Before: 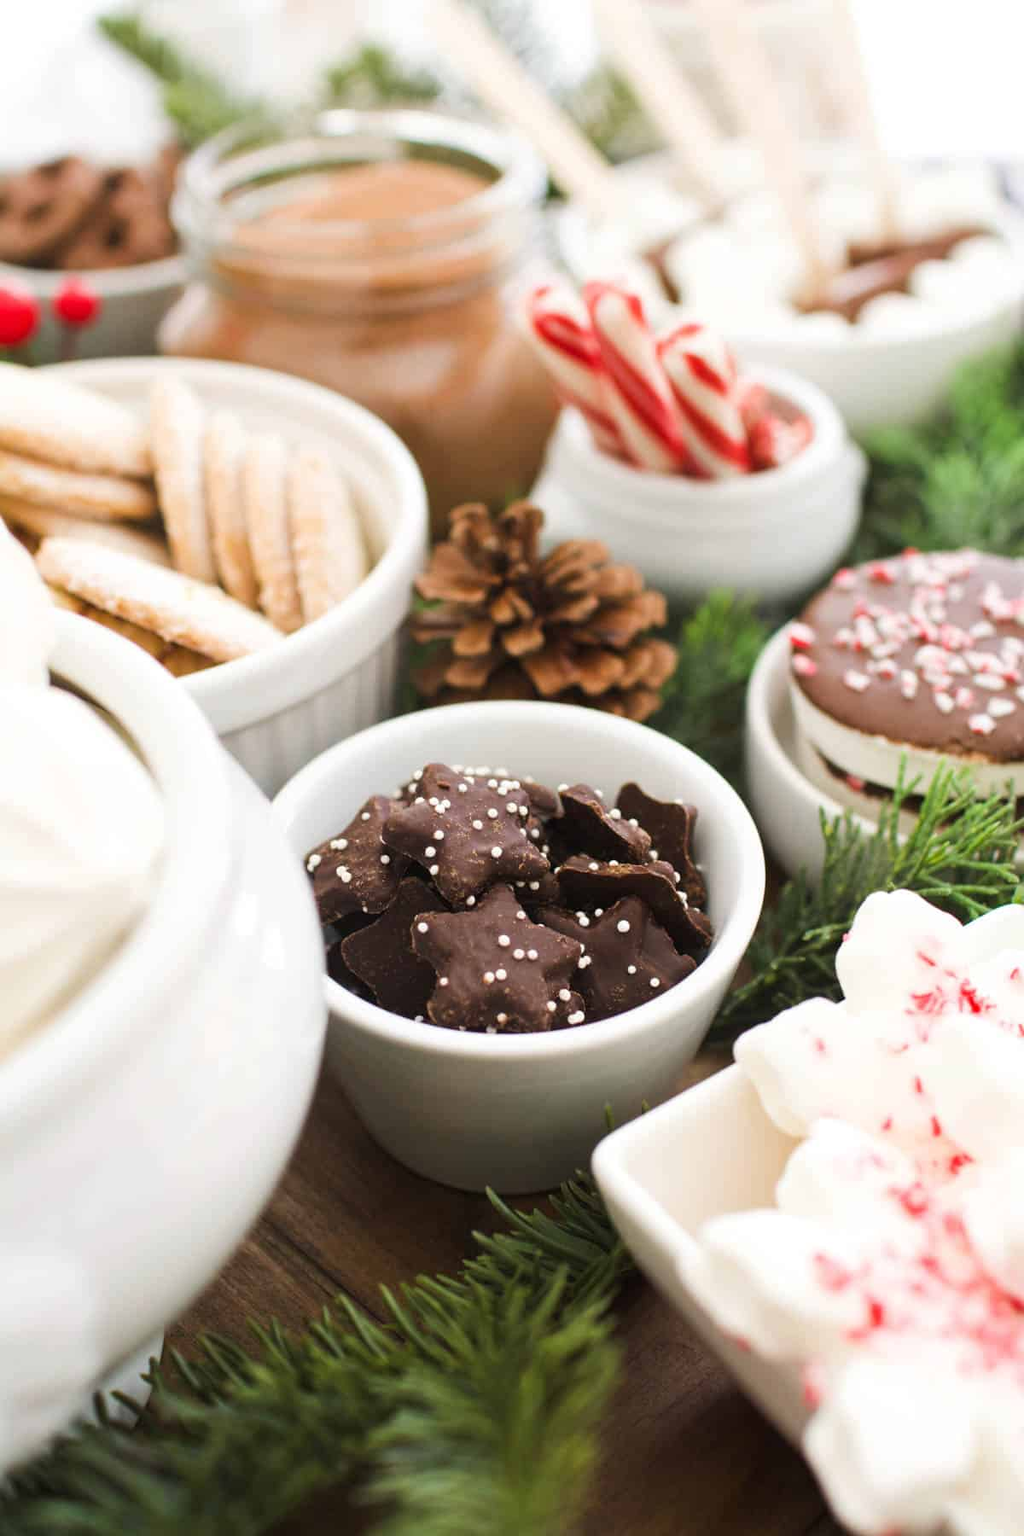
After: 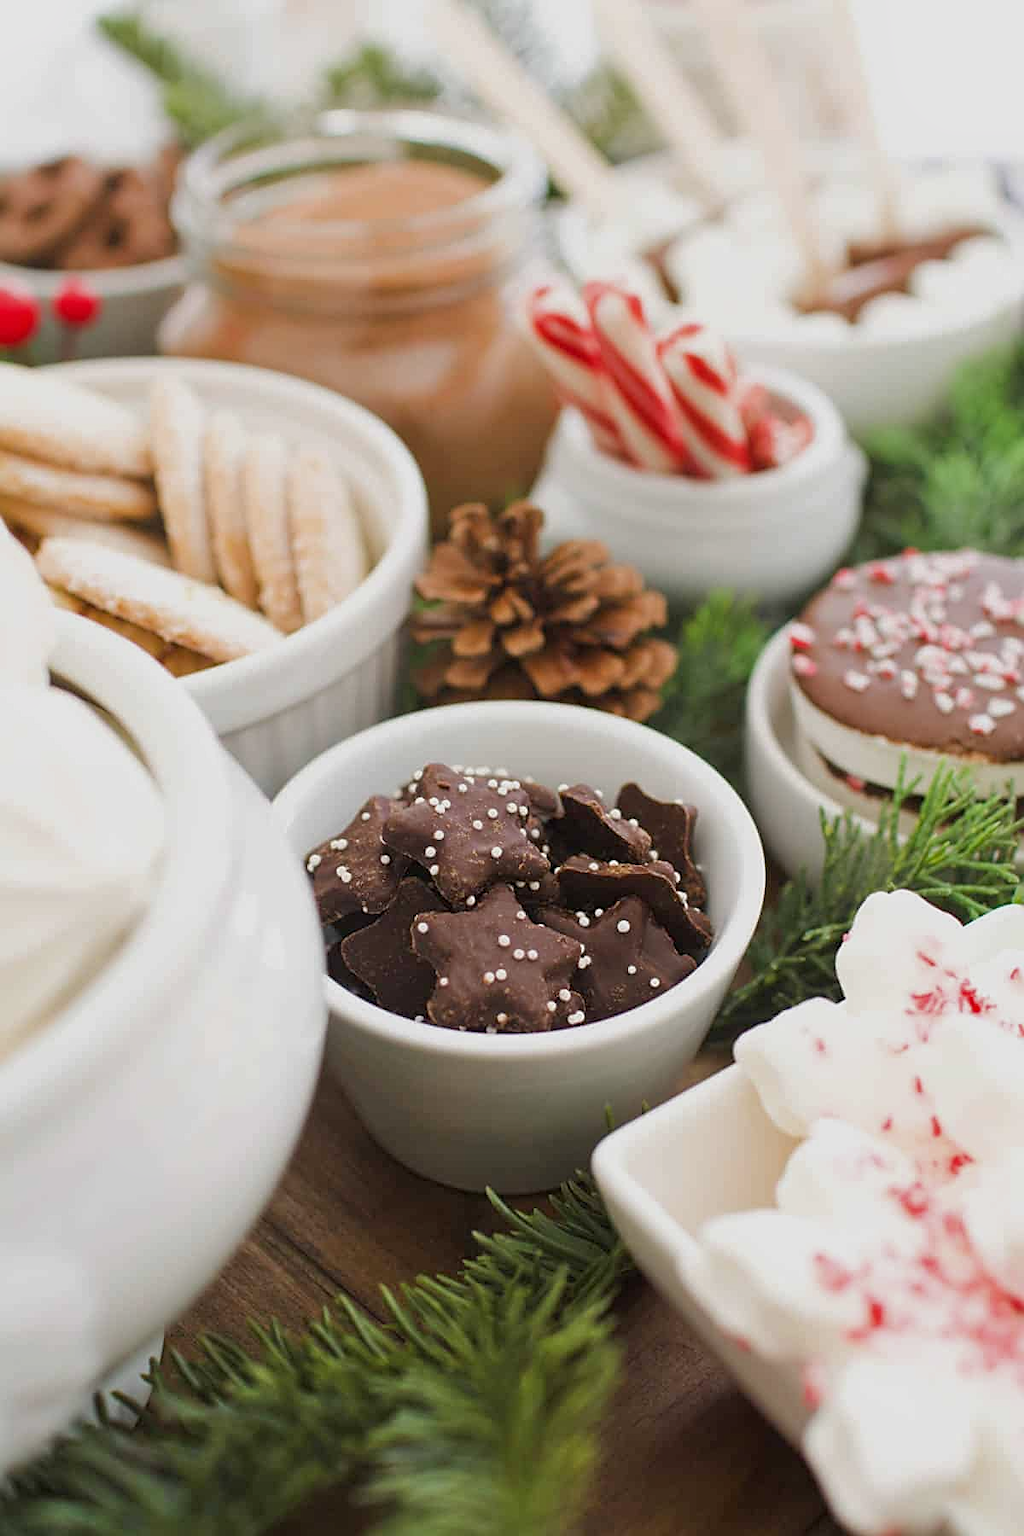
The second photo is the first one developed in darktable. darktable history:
sharpen: amount 0.55
tone equalizer: -8 EV 0.25 EV, -7 EV 0.417 EV, -6 EV 0.417 EV, -5 EV 0.25 EV, -3 EV -0.25 EV, -2 EV -0.417 EV, -1 EV -0.417 EV, +0 EV -0.25 EV, edges refinement/feathering 500, mask exposure compensation -1.57 EV, preserve details guided filter
